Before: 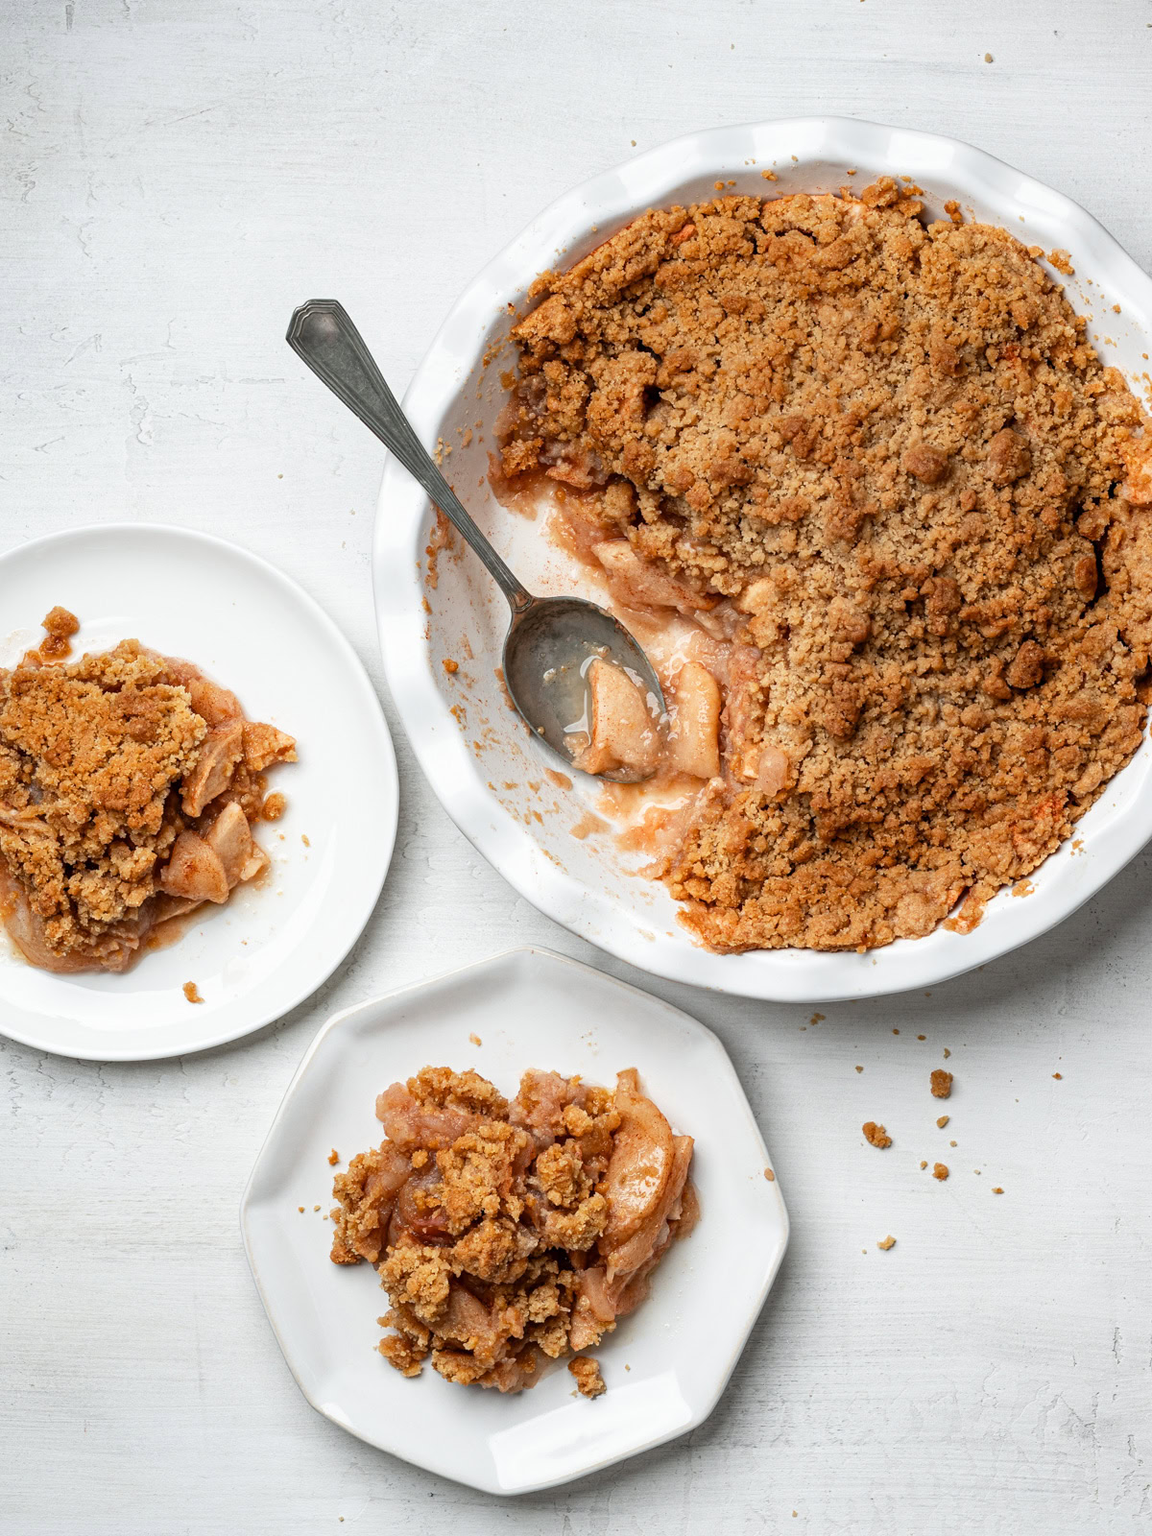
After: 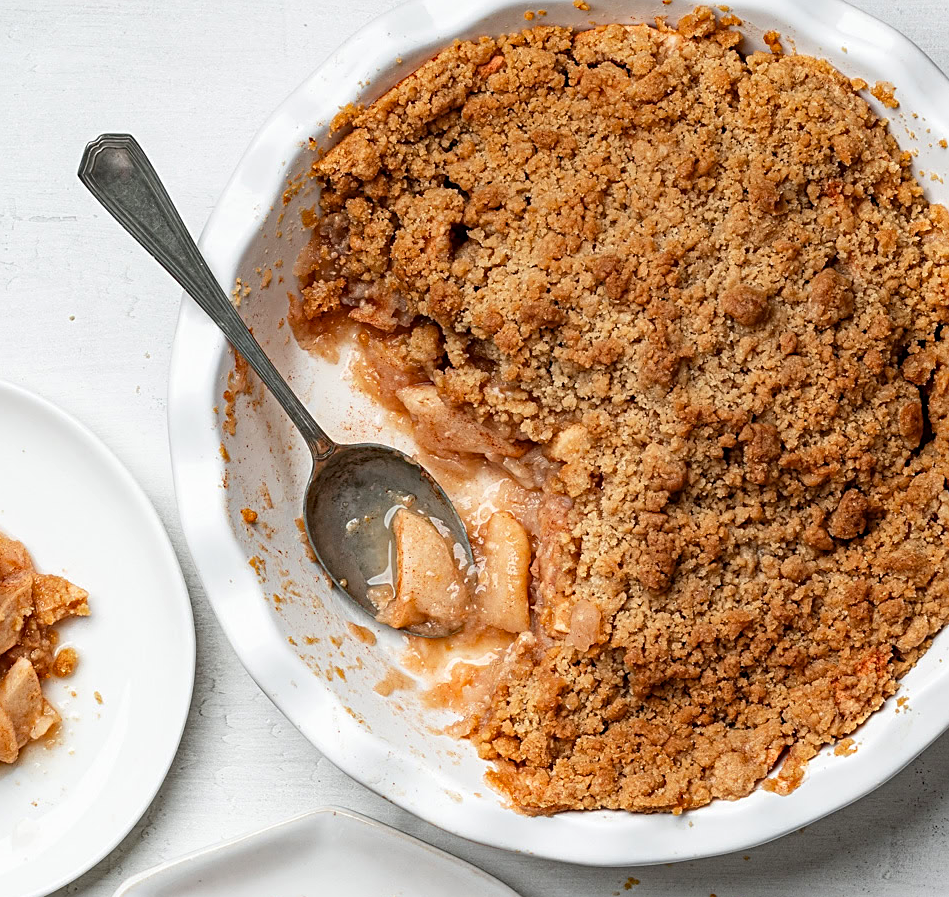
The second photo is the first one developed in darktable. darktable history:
crop: left 18.369%, top 11.126%, right 2.509%, bottom 32.797%
haze removal: strength 0.291, distance 0.25, compatibility mode true, adaptive false
sharpen: on, module defaults
